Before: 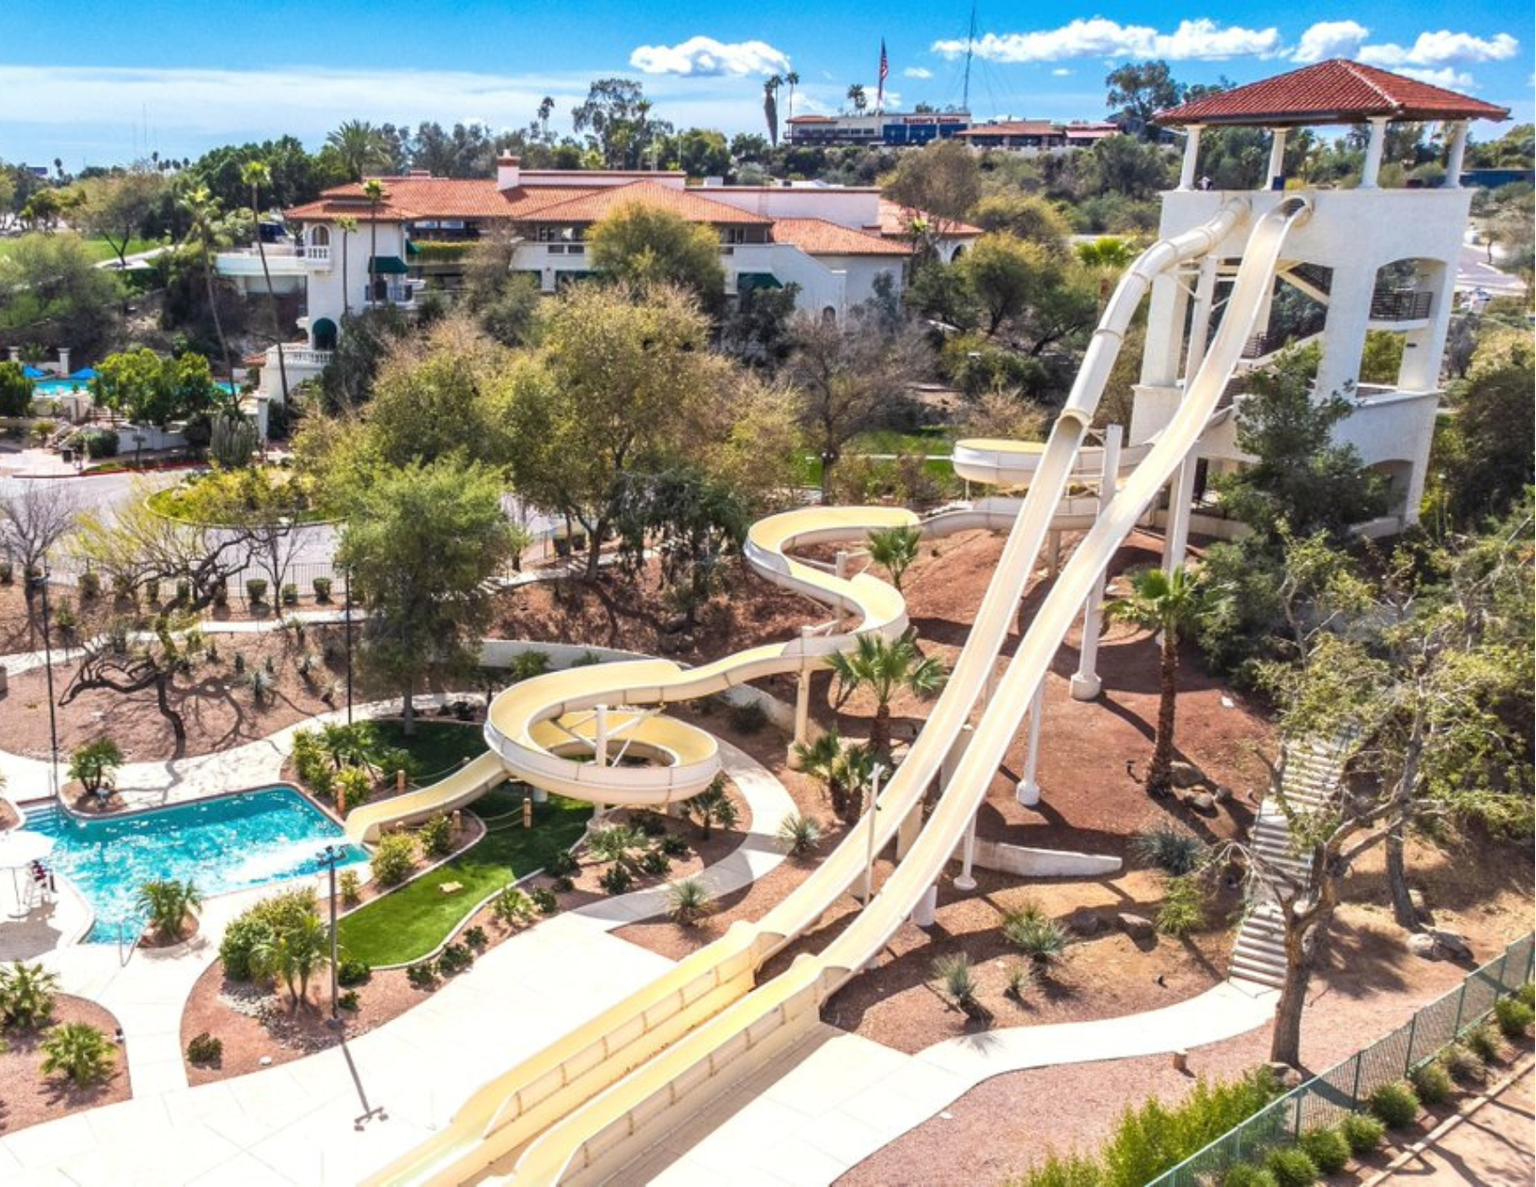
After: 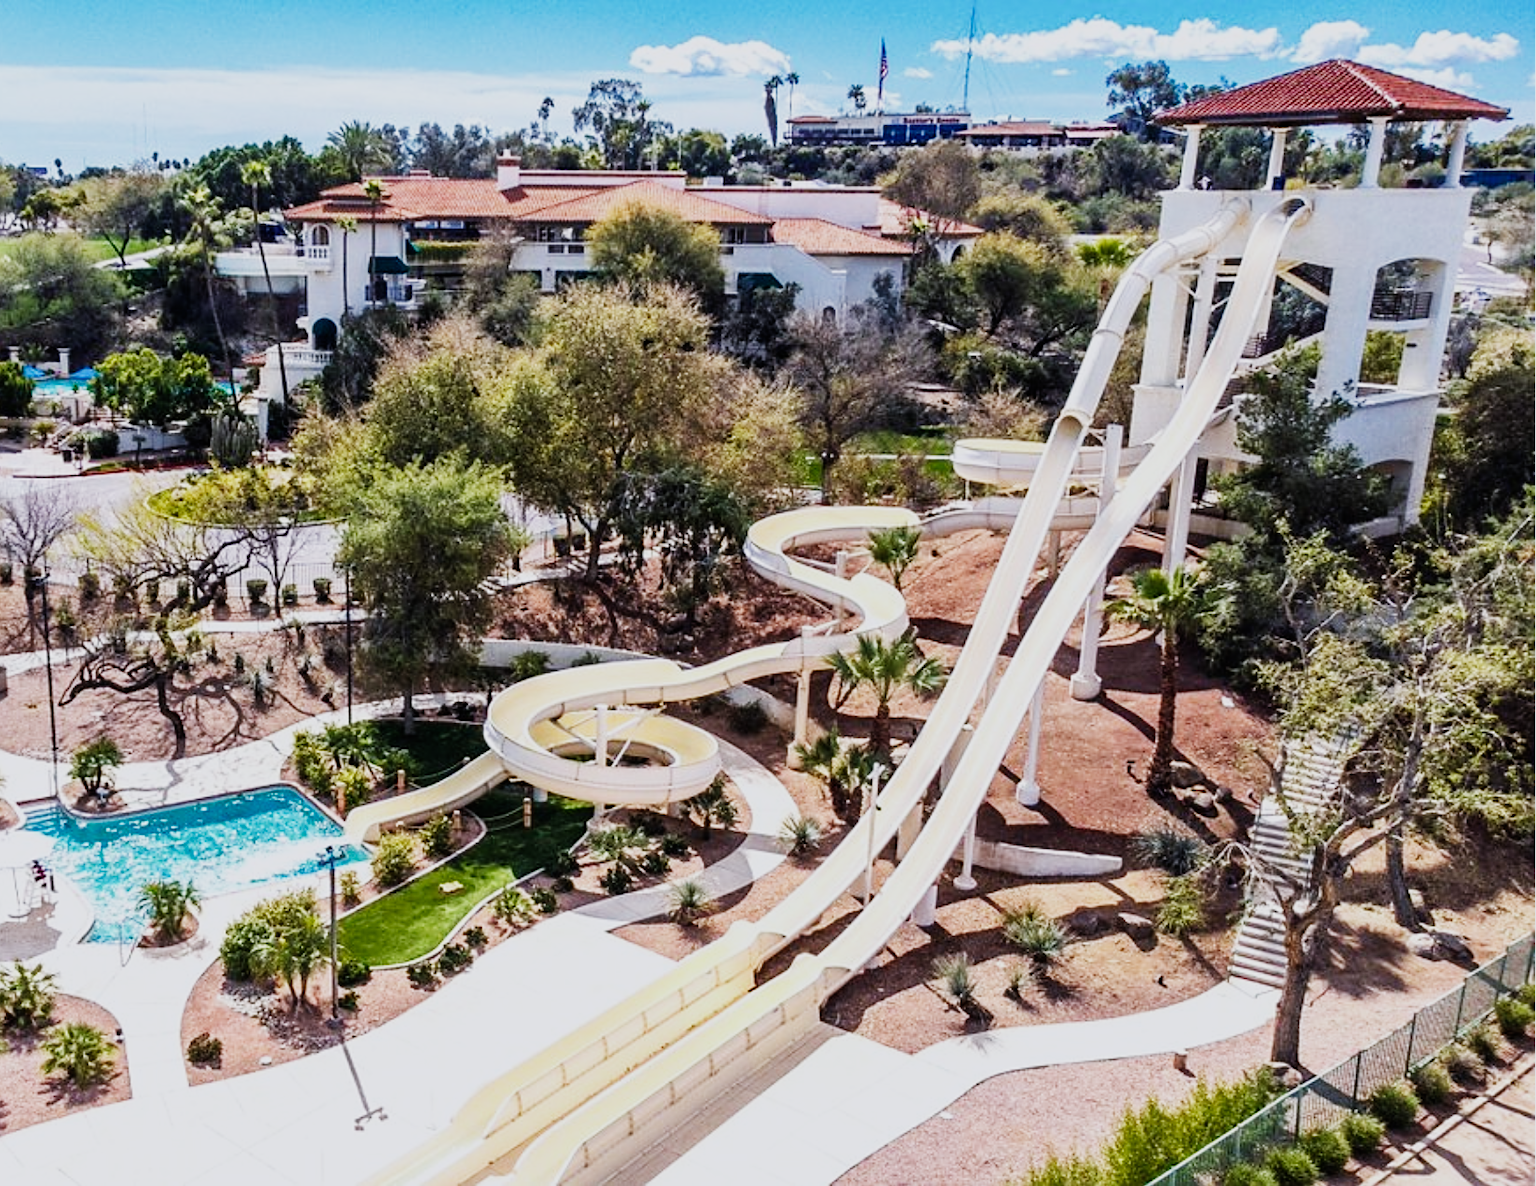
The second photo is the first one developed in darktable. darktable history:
color calibration: illuminant as shot in camera, x 0.358, y 0.373, temperature 4628.91 K
sigmoid: contrast 1.7, skew -0.2, preserve hue 0%, red attenuation 0.1, red rotation 0.035, green attenuation 0.1, green rotation -0.017, blue attenuation 0.15, blue rotation -0.052, base primaries Rec2020
sharpen: on, module defaults
